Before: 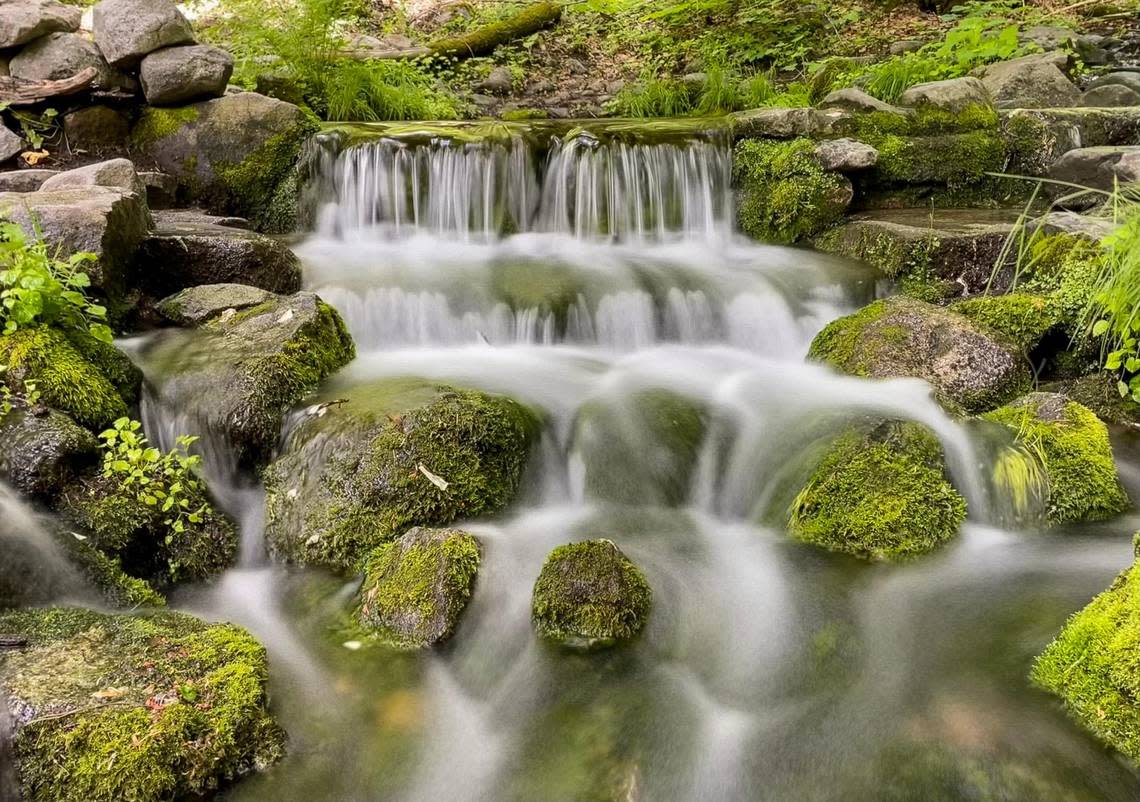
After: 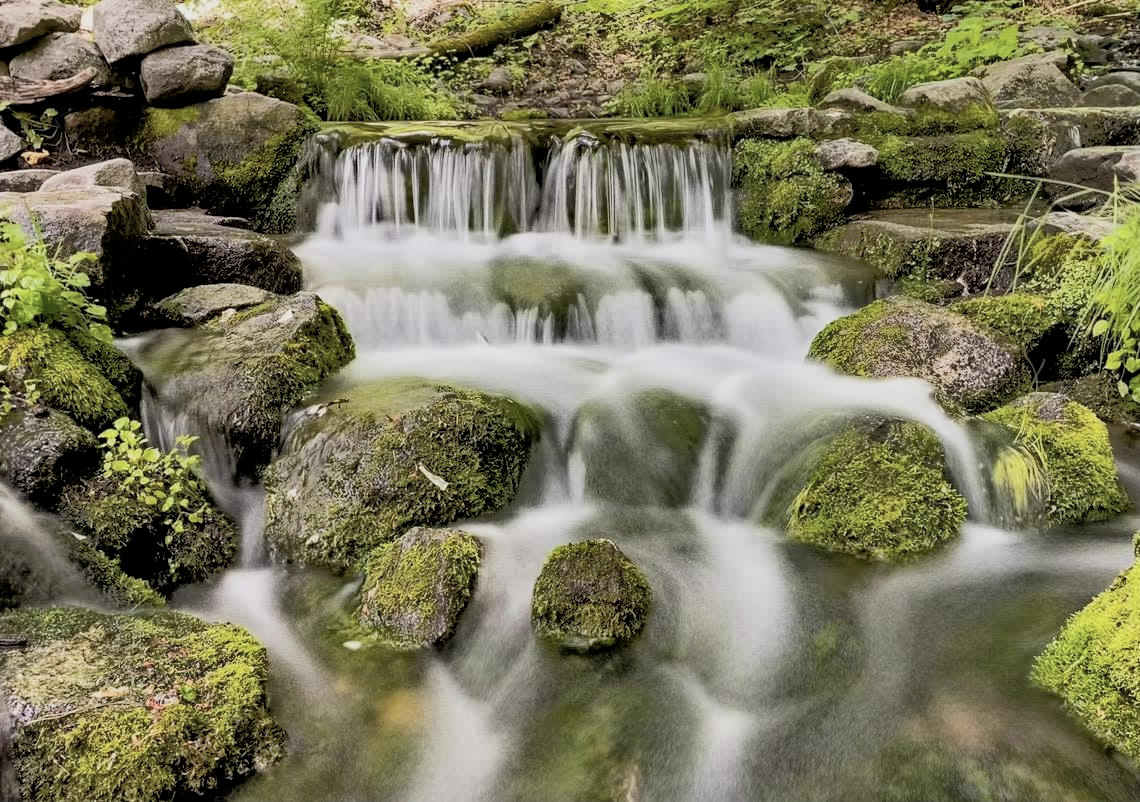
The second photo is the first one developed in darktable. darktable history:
tone equalizer: -8 EV -0.512 EV, -7 EV -0.344 EV, -6 EV -0.116 EV, -5 EV 0.447 EV, -4 EV 0.957 EV, -3 EV 0.784 EV, -2 EV -0.012 EV, -1 EV 0.137 EV, +0 EV -0.008 EV
filmic rgb: black relative exposure -7.49 EV, white relative exposure 5 EV, hardness 3.31, contrast 1.297, preserve chrominance max RGB
contrast brightness saturation: contrast 0.06, brightness -0.01, saturation -0.23
haze removal: compatibility mode true, adaptive false
